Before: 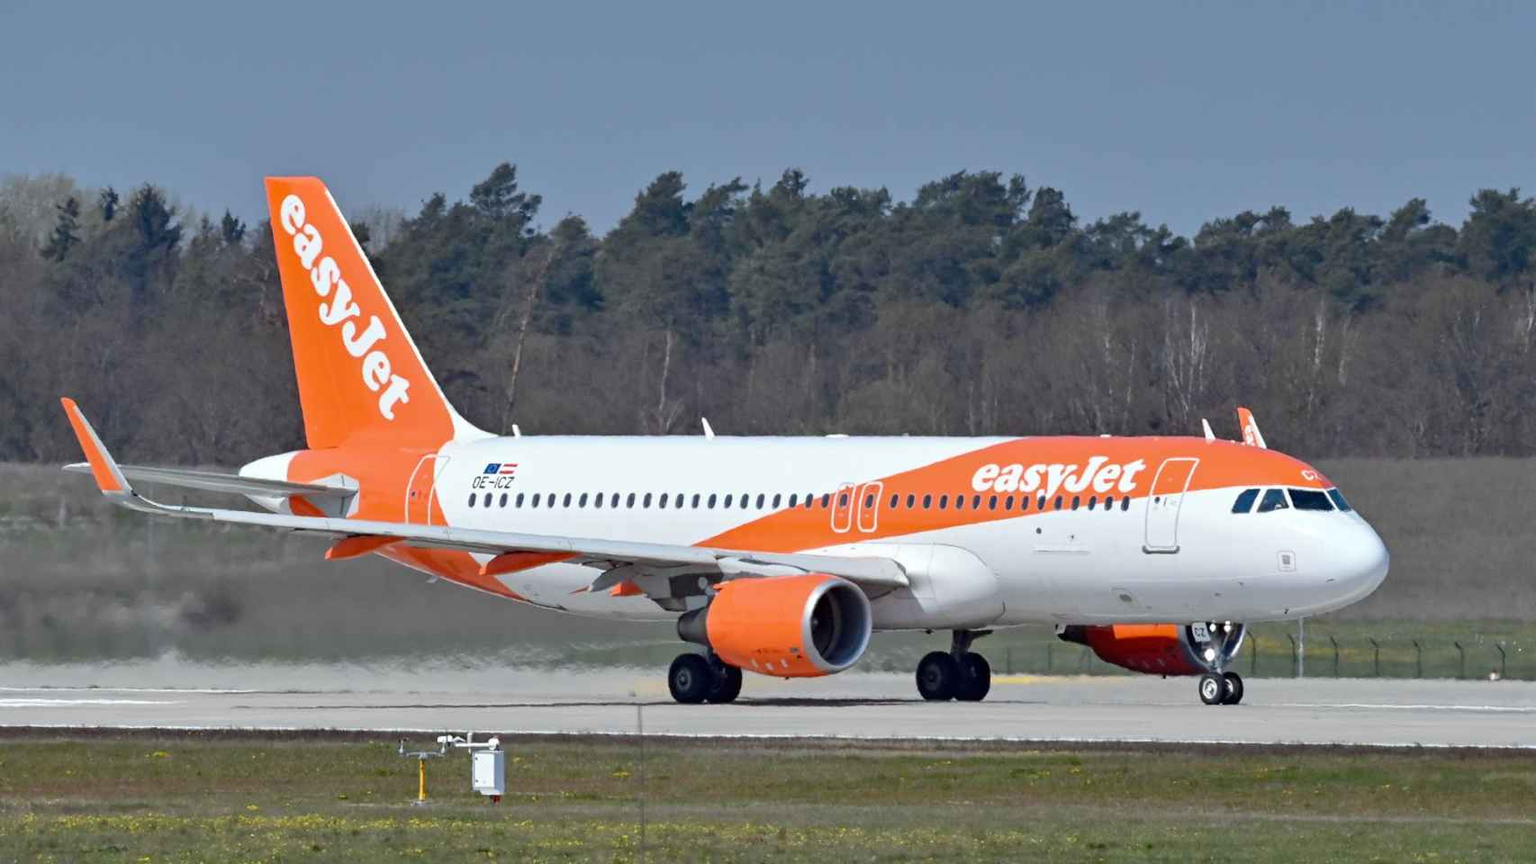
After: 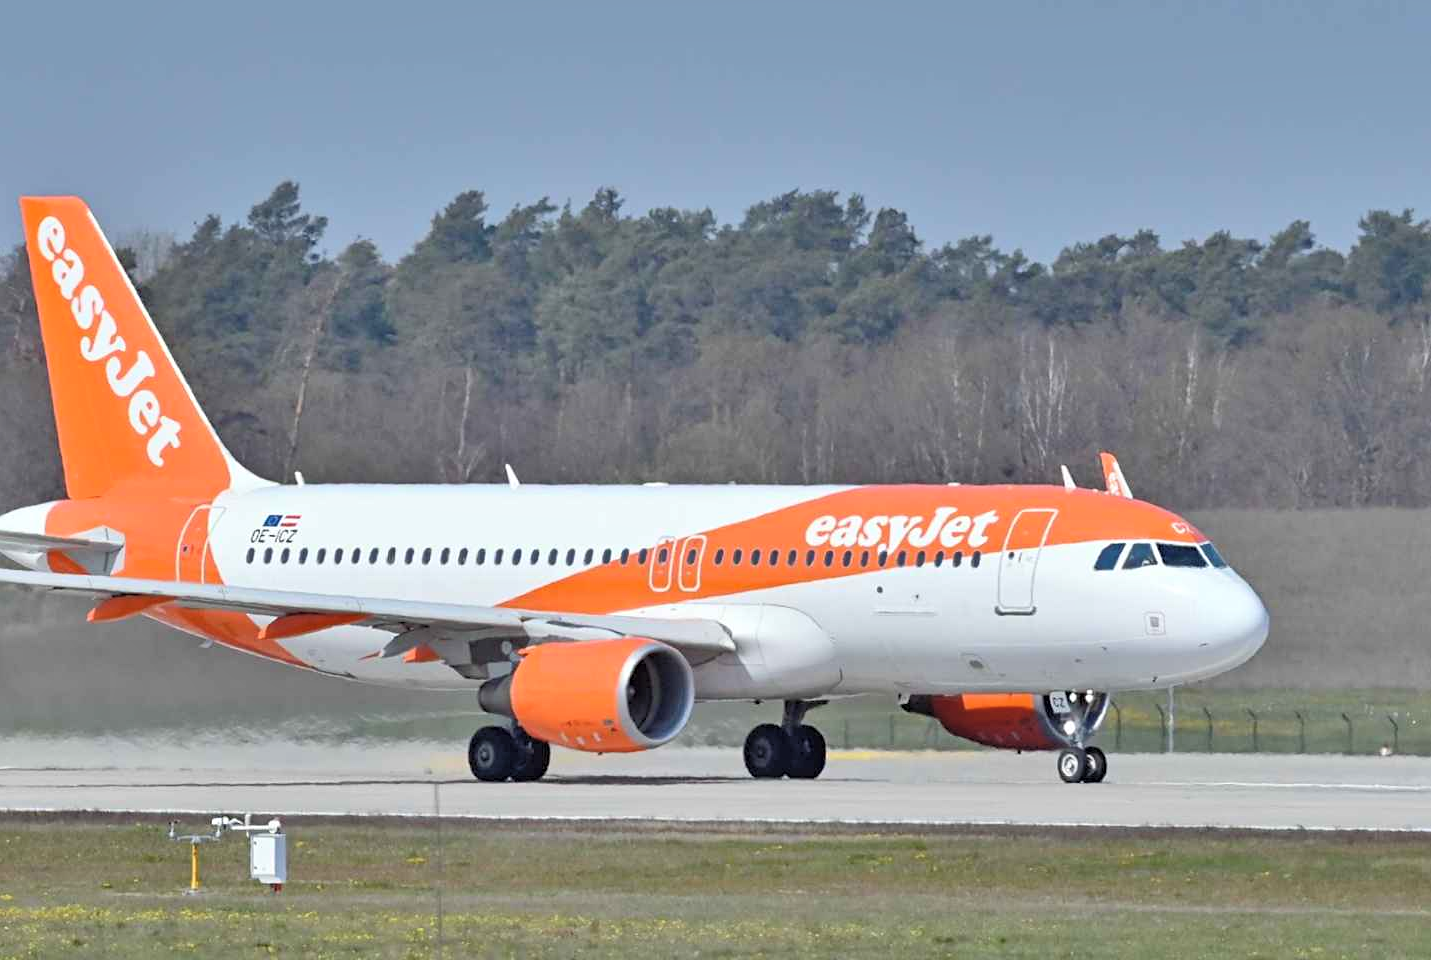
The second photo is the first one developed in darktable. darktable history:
crop: left 16.112%
sharpen: amount 0.212
shadows and highlights: shadows 73.55, highlights -60.74, soften with gaussian
contrast brightness saturation: brightness 0.284
